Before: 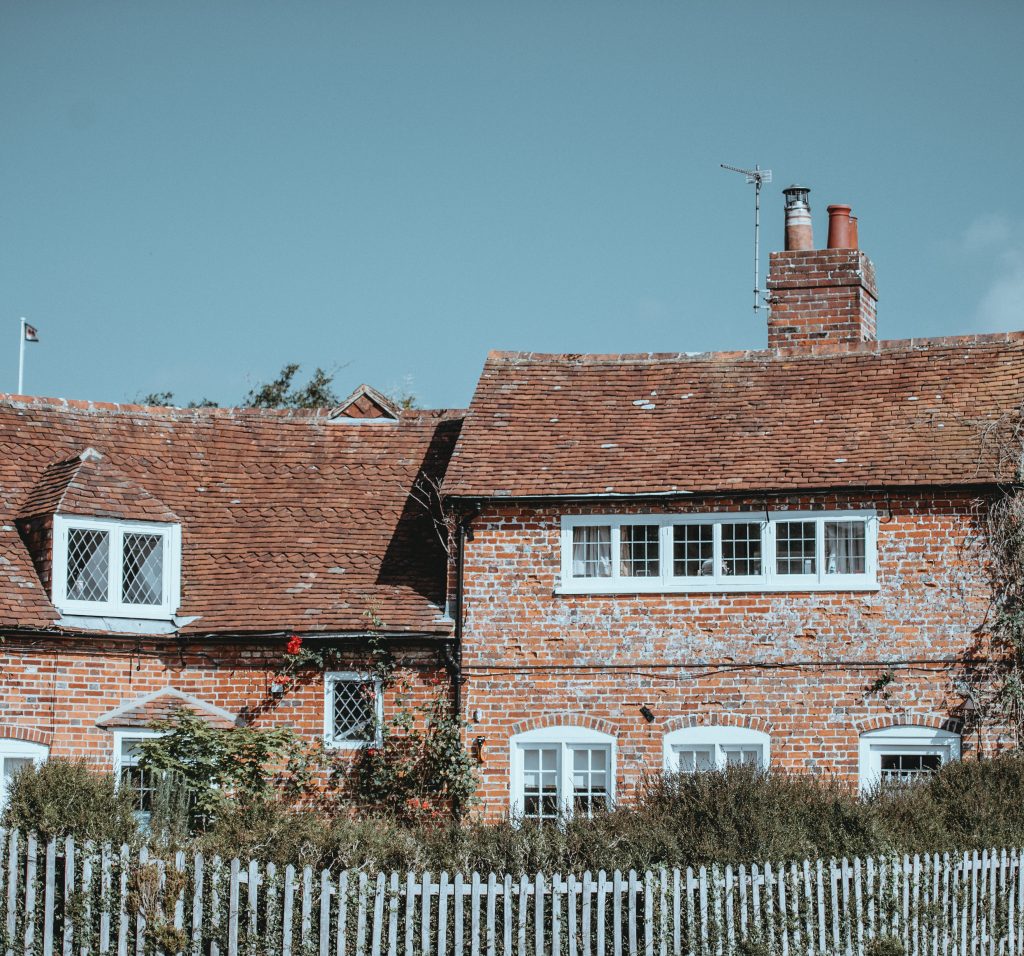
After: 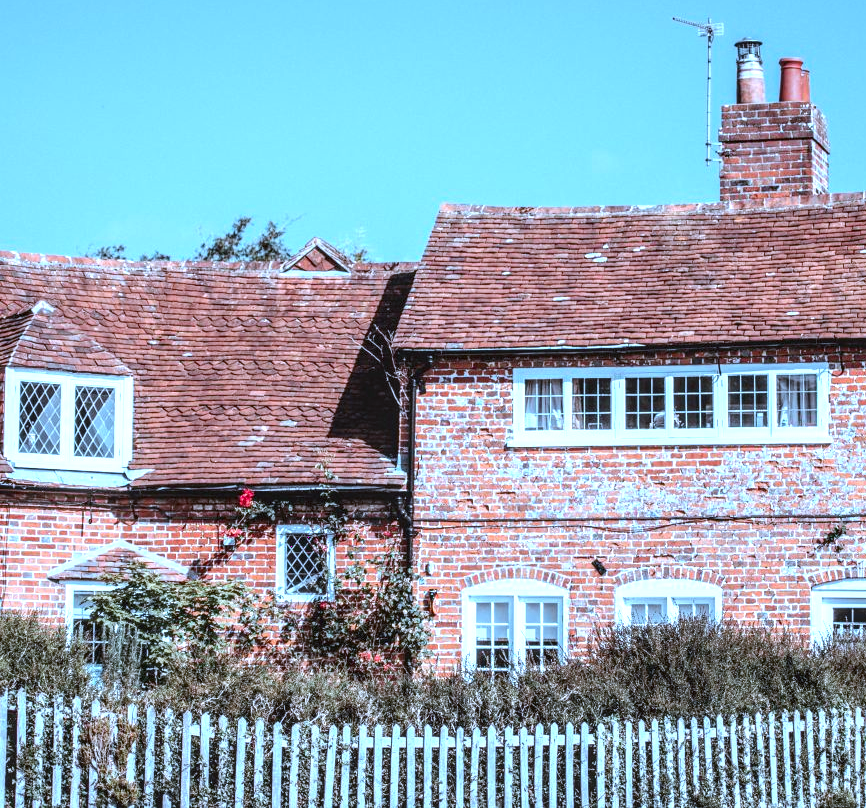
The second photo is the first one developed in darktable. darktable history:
crop and rotate: left 4.752%, top 15.438%, right 10.675%
exposure: black level correction 0.001, exposure 0.499 EV, compensate highlight preservation false
local contrast: on, module defaults
color zones: curves: ch1 [(0.235, 0.558) (0.75, 0.5)]; ch2 [(0.25, 0.462) (0.749, 0.457)]
color calibration: illuminant as shot in camera, x 0.379, y 0.397, temperature 4143.63 K, clip negative RGB from gamut false
shadows and highlights: shadows -71.18, highlights 34.18, soften with gaussian
tone equalizer: -8 EV -0.406 EV, -7 EV -0.404 EV, -6 EV -0.351 EV, -5 EV -0.243 EV, -3 EV 0.21 EV, -2 EV 0.321 EV, -1 EV 0.367 EV, +0 EV 0.411 EV, edges refinement/feathering 500, mask exposure compensation -1.57 EV, preserve details guided filter
color correction: highlights a* -2.76, highlights b* -2.29, shadows a* 2.35, shadows b* 2.93
